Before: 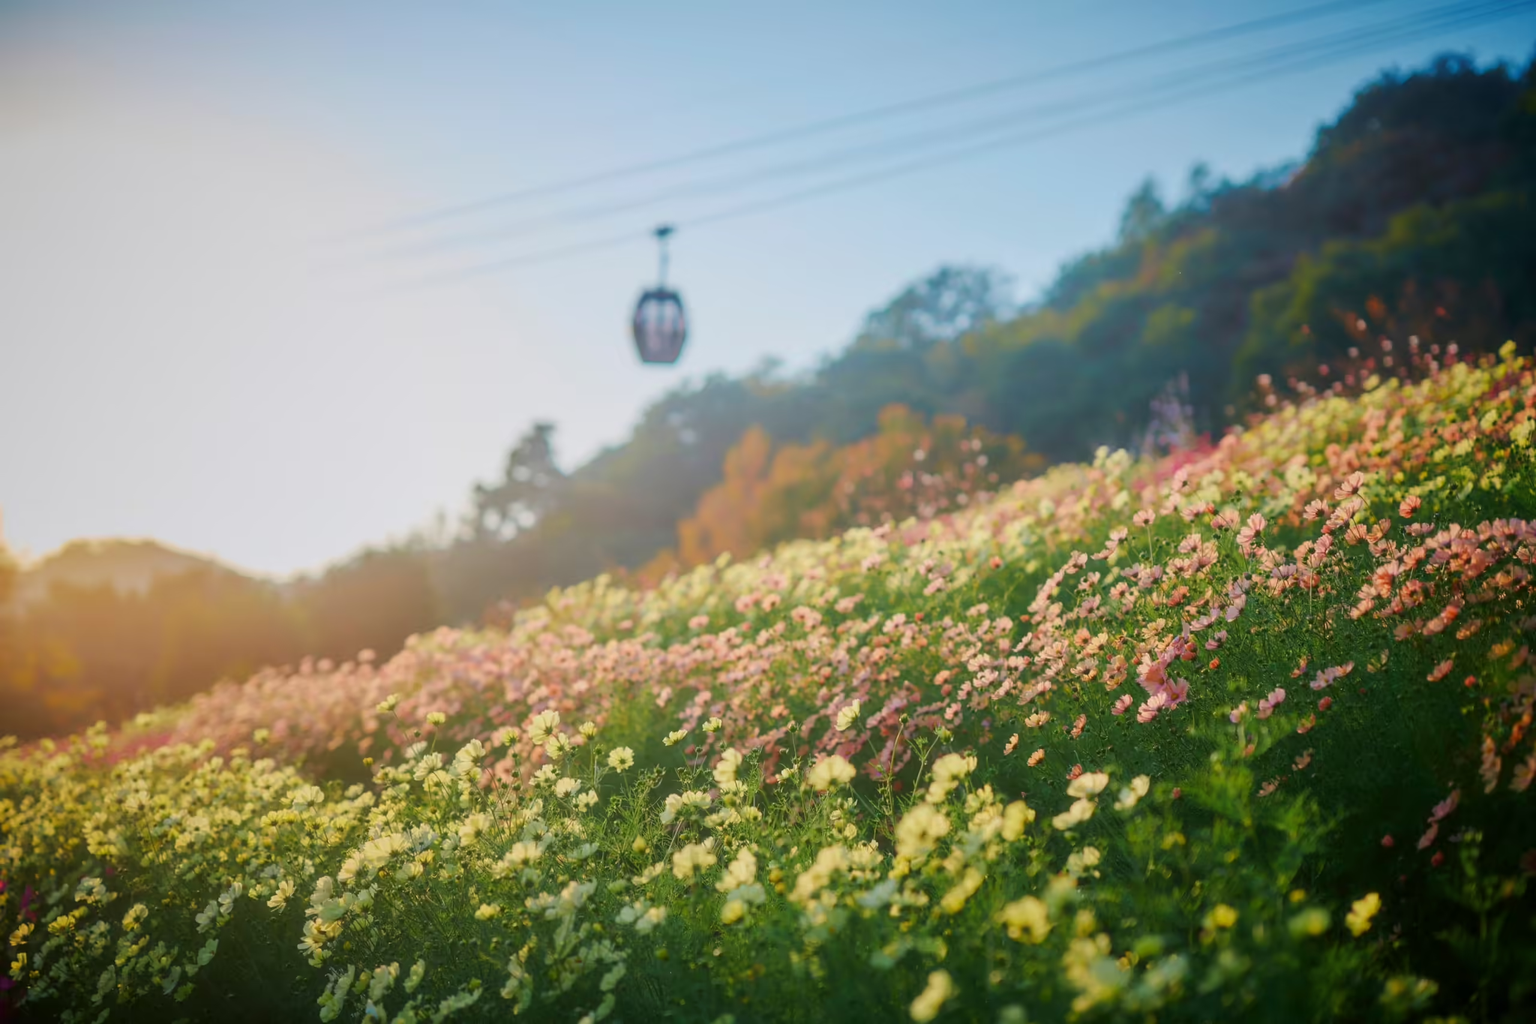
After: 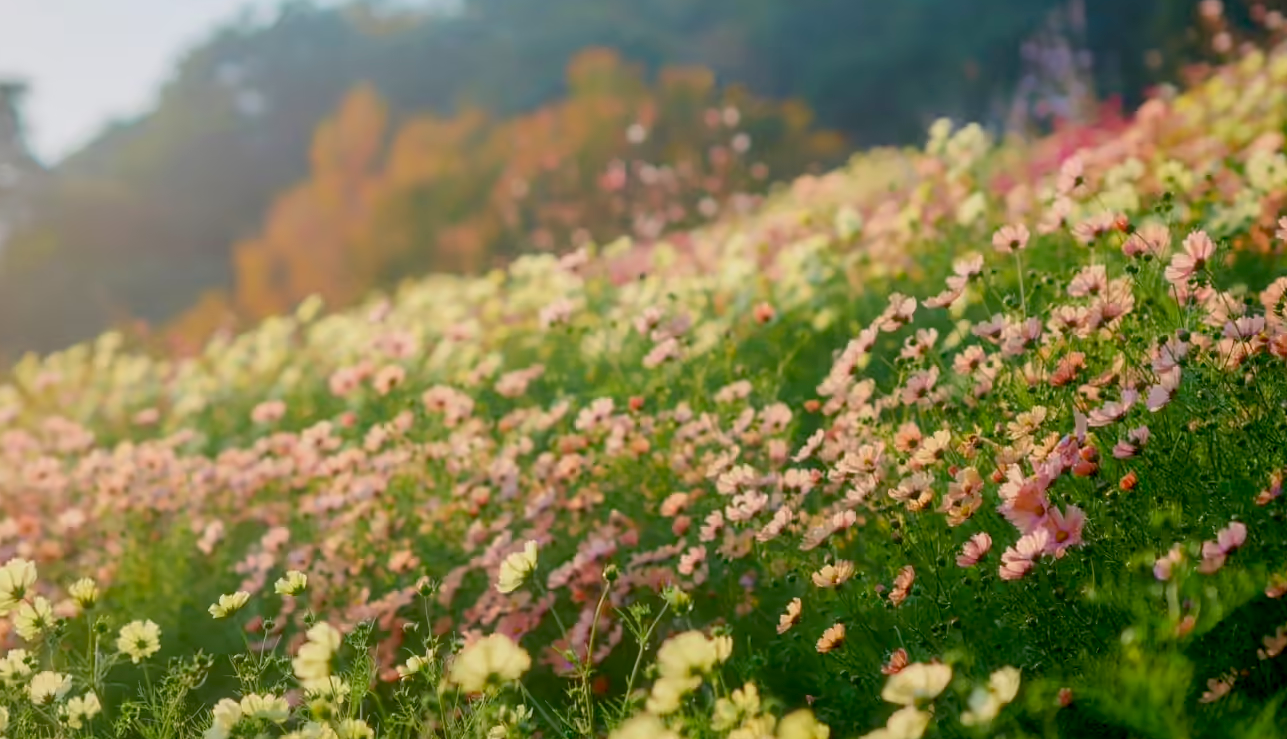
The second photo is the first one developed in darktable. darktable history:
crop: left 35.03%, top 36.625%, right 14.663%, bottom 20.057%
exposure: black level correction 0.016, exposure -0.009 EV, compensate highlight preservation false
